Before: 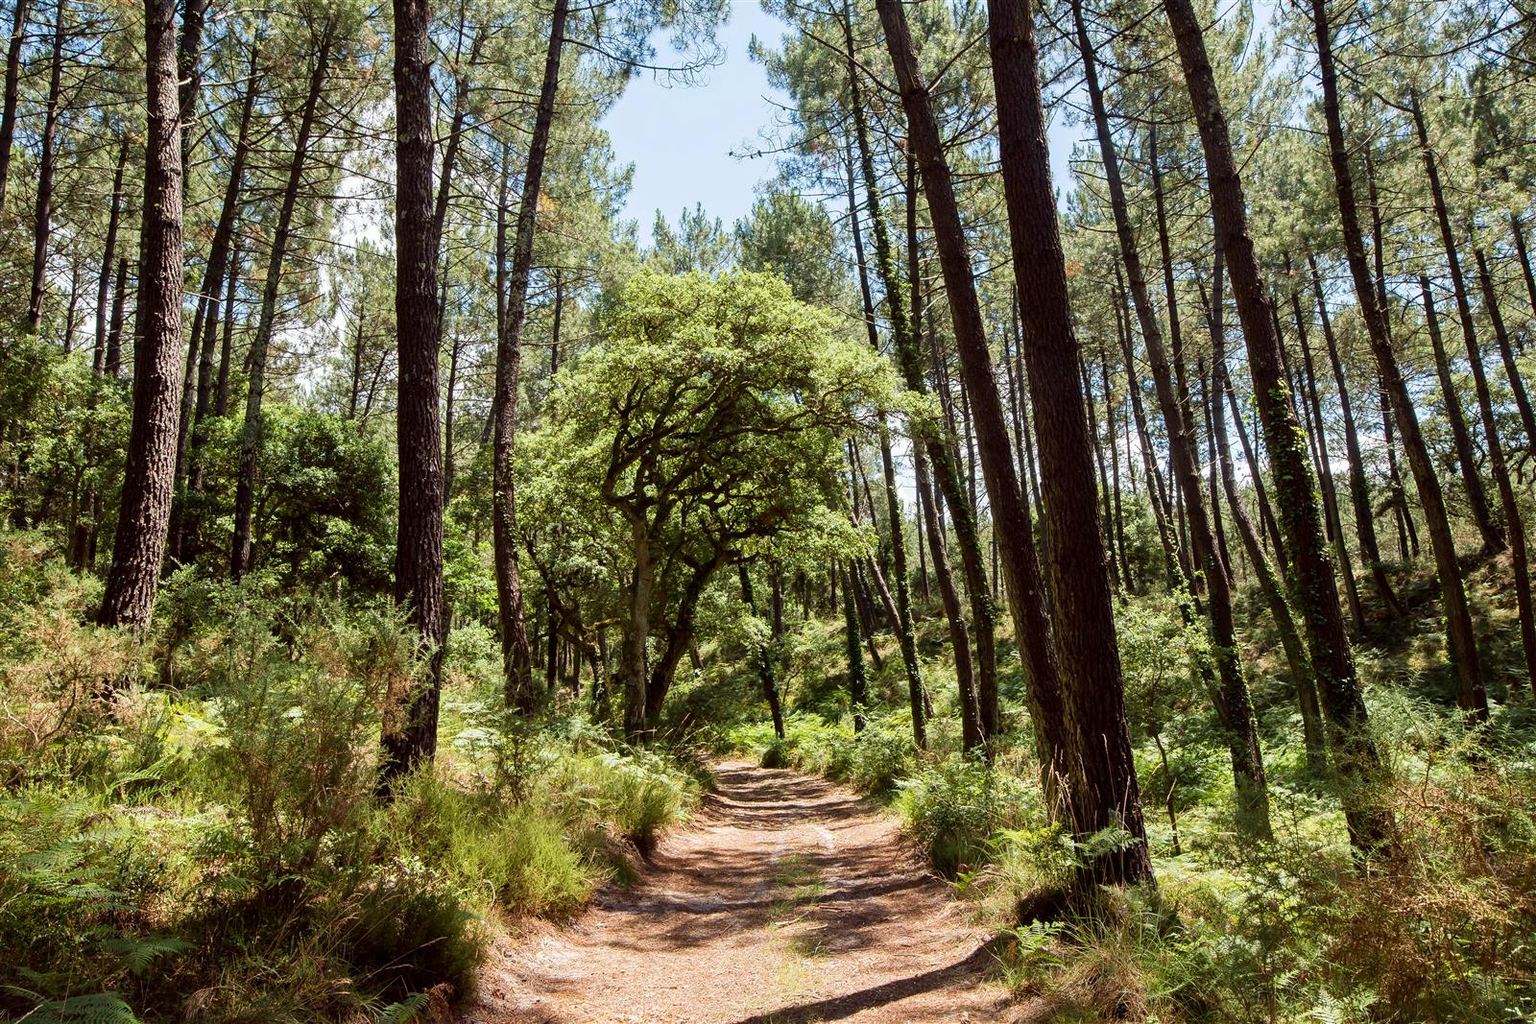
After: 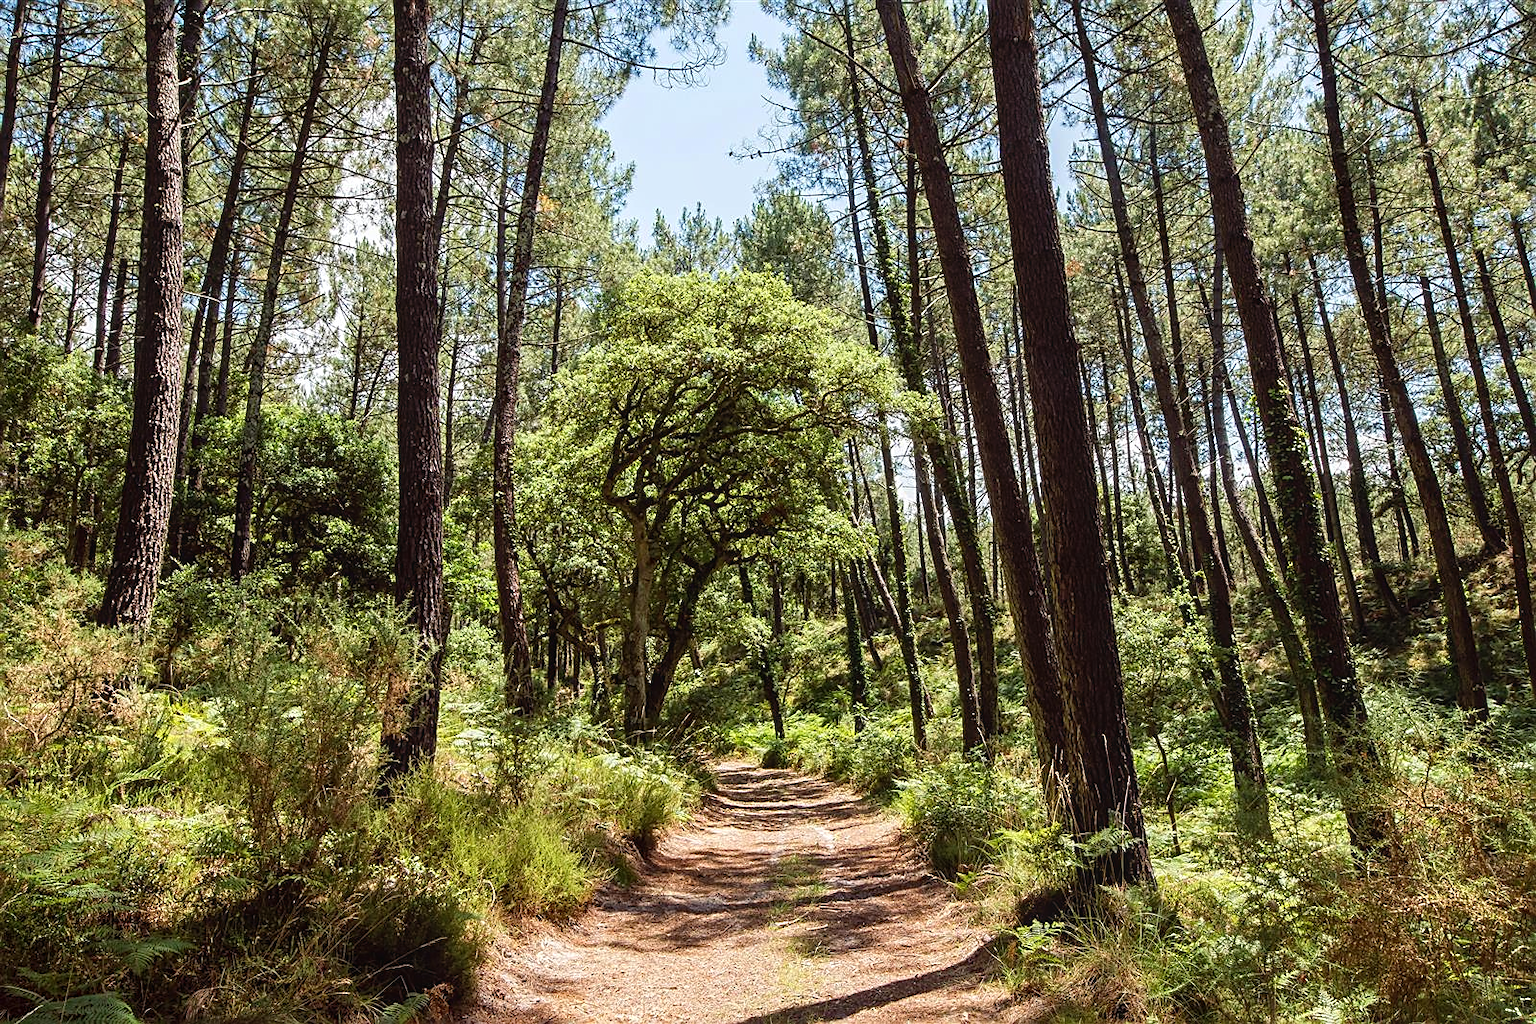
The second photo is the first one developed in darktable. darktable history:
levels: levels [0, 0.476, 0.951]
sharpen: on, module defaults
local contrast: detail 109%
